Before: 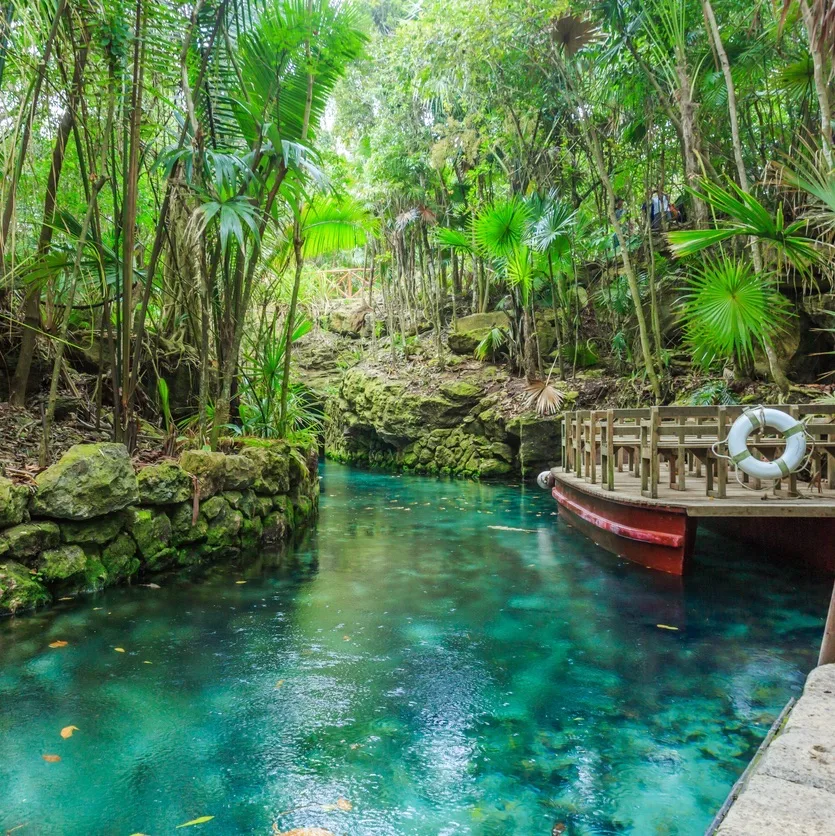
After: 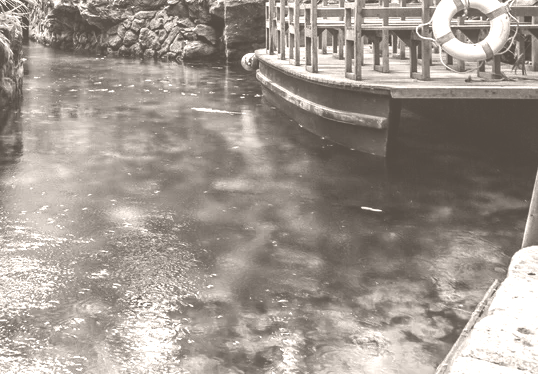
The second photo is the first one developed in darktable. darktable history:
colorize: hue 34.49°, saturation 35.33%, source mix 100%, lightness 55%, version 1
crop and rotate: left 35.509%, top 50.238%, bottom 4.934%
tone equalizer: on, module defaults
contrast brightness saturation: contrast 0.1, brightness -0.26, saturation 0.14
